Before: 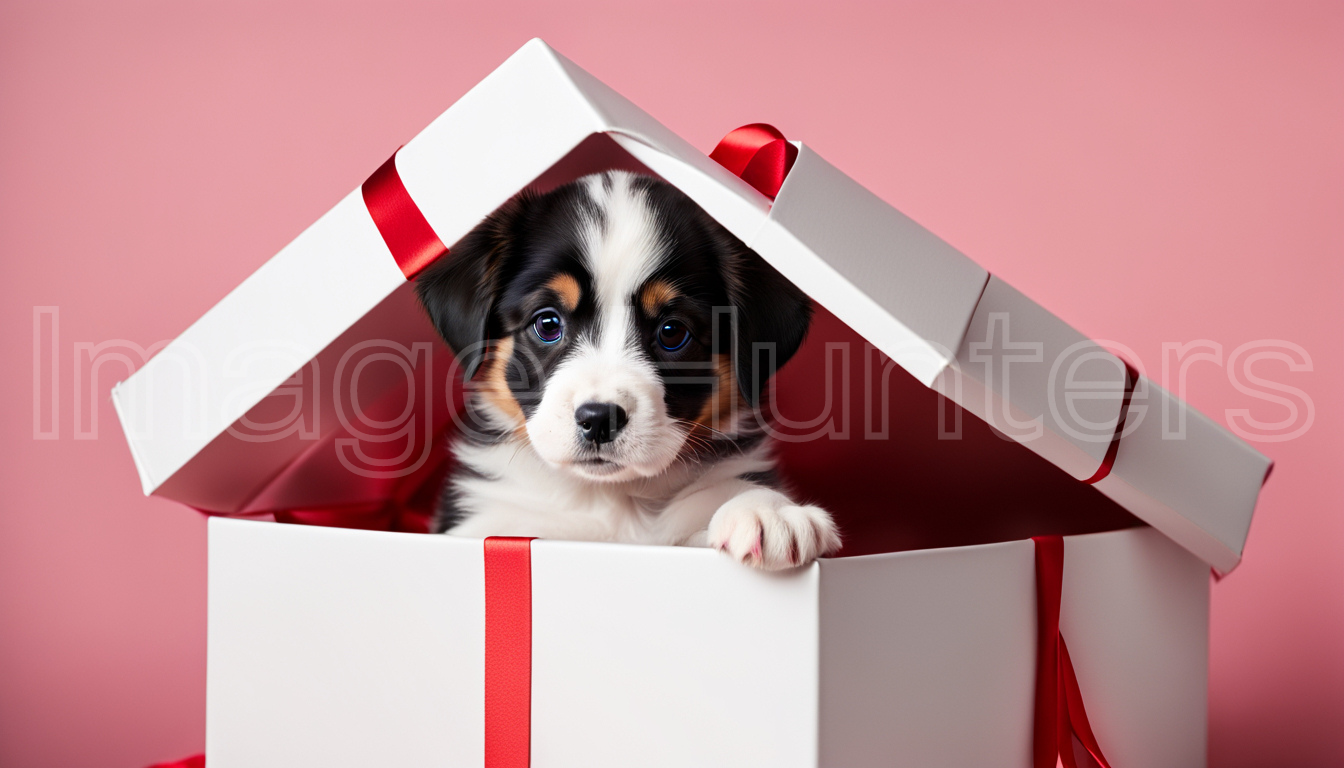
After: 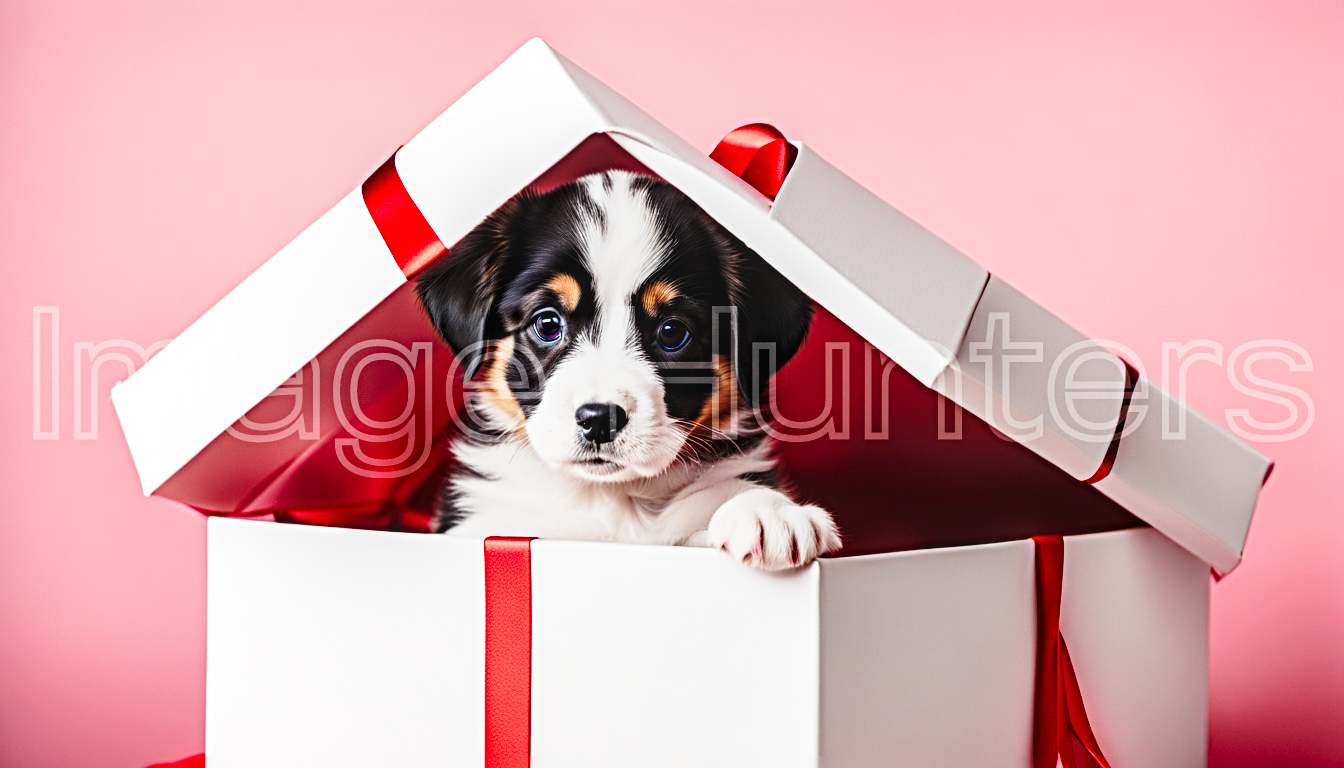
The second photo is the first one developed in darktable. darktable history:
vibrance: on, module defaults
base curve: curves: ch0 [(0, 0) (0.028, 0.03) (0.121, 0.232) (0.46, 0.748) (0.859, 0.968) (1, 1)], preserve colors none
sharpen: radius 4.883
local contrast: on, module defaults
